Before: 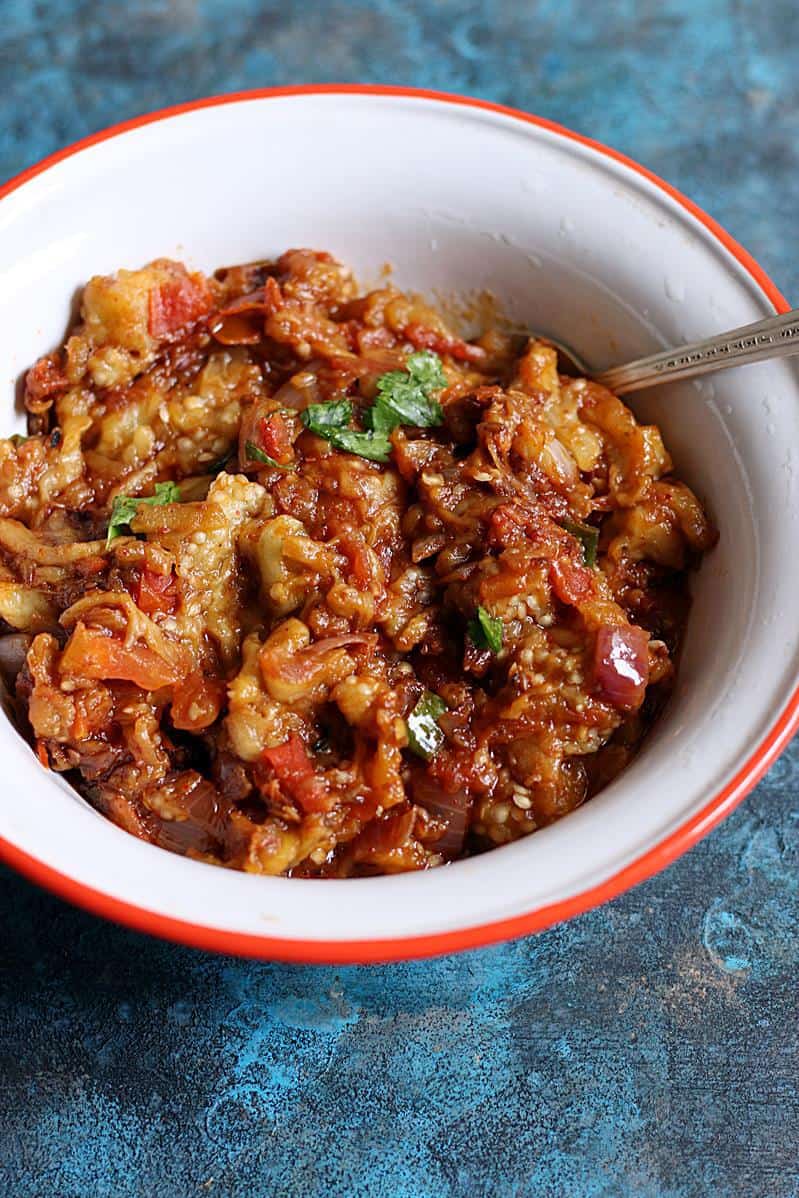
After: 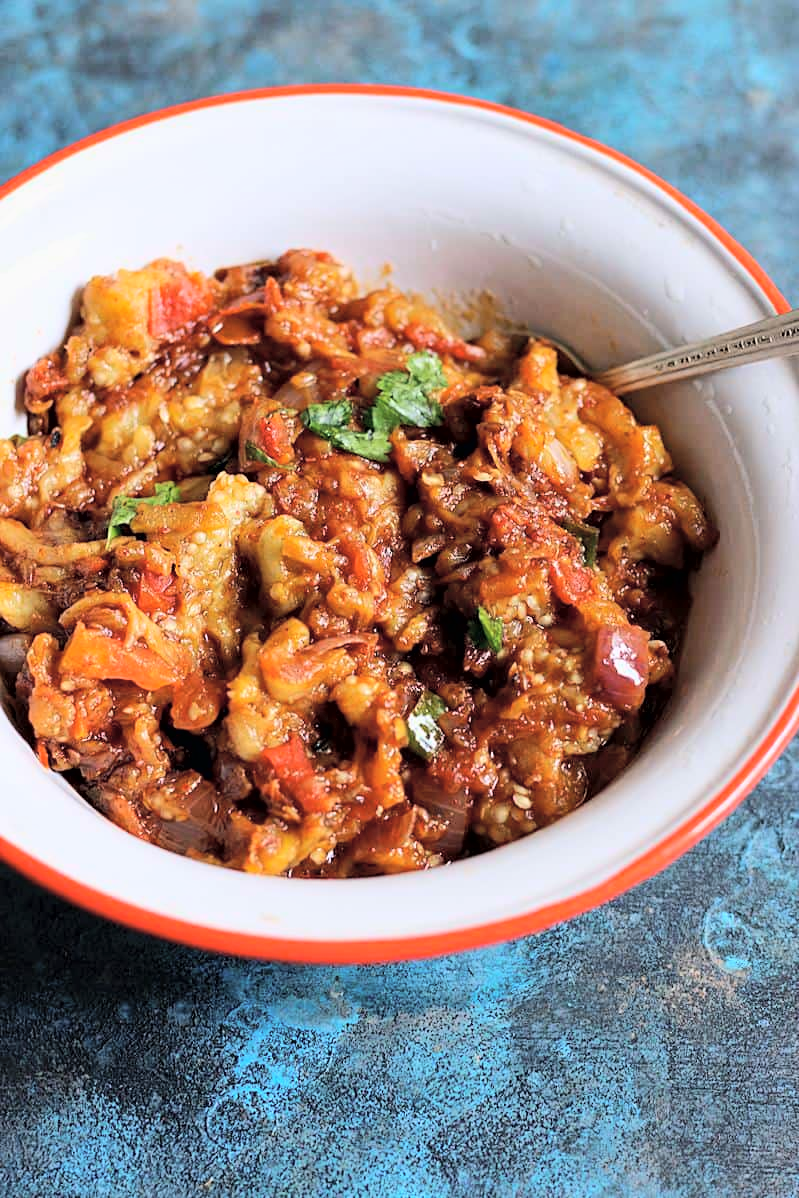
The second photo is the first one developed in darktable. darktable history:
tone equalizer: -8 EV -0.75 EV, -7 EV -0.7 EV, -6 EV -0.6 EV, -5 EV -0.4 EV, -3 EV 0.4 EV, -2 EV 0.6 EV, -1 EV 0.7 EV, +0 EV 0.75 EV, edges refinement/feathering 500, mask exposure compensation -1.57 EV, preserve details no
global tonemap: drago (0.7, 100)
contrast equalizer: octaves 7, y [[0.6 ×6], [0.55 ×6], [0 ×6], [0 ×6], [0 ×6]], mix 0.15
